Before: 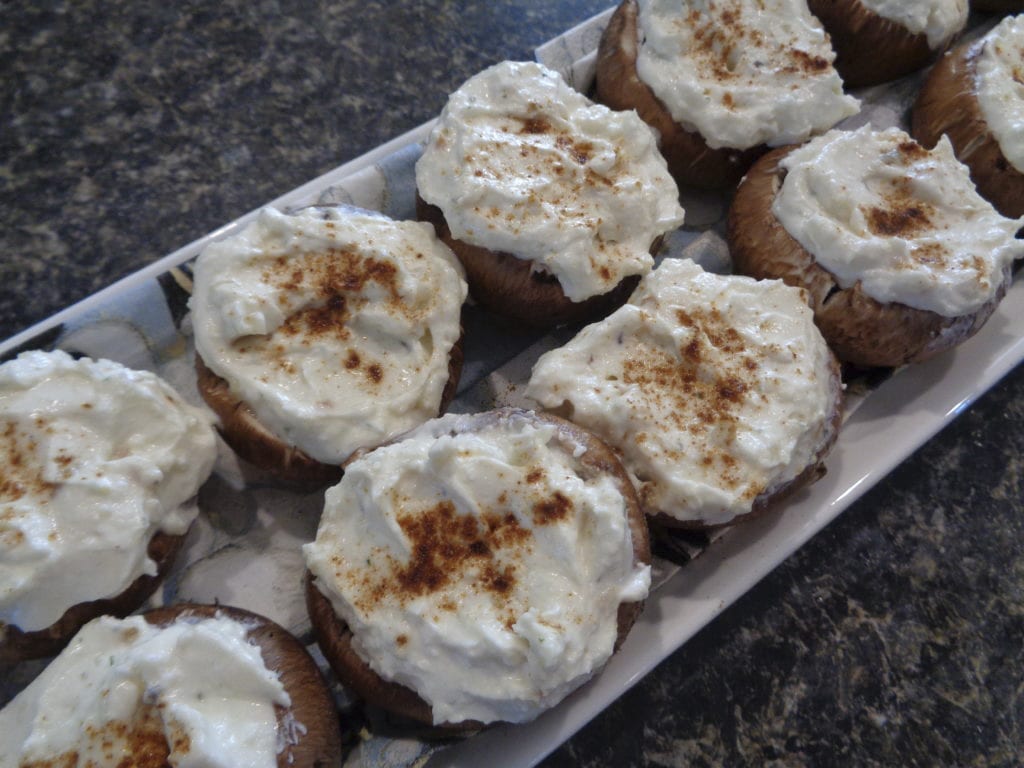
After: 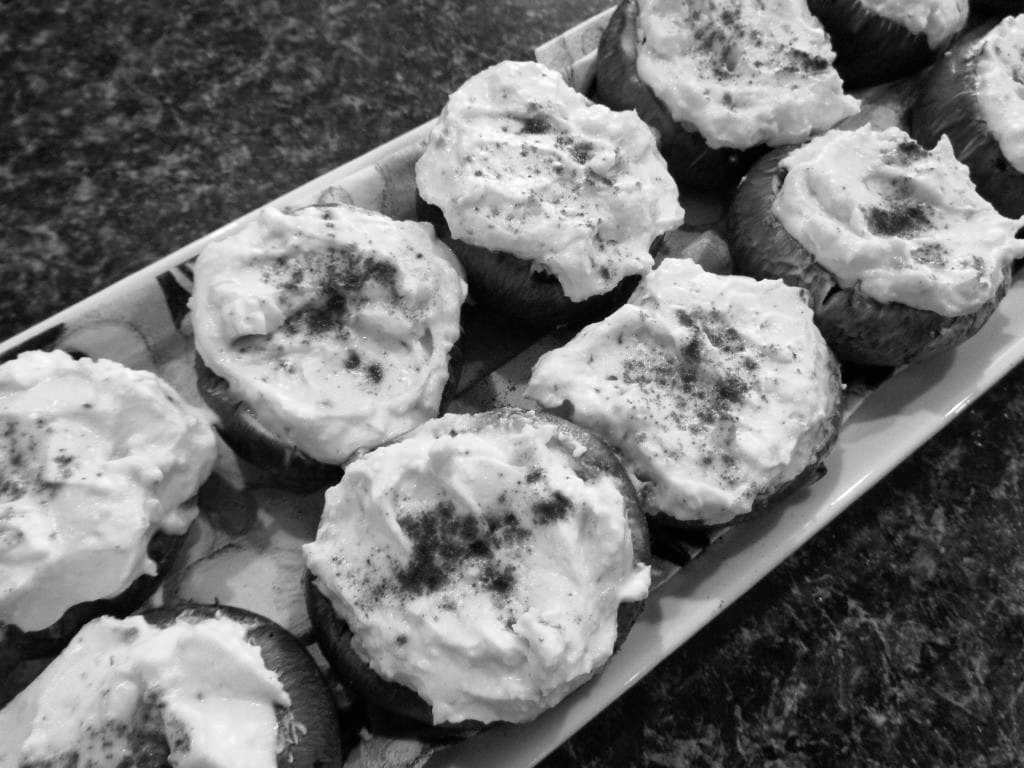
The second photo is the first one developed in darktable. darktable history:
rgb levels: mode RGB, independent channels, levels [[0, 0.5, 1], [0, 0.521, 1], [0, 0.536, 1]]
monochrome: on, module defaults
base curve: curves: ch0 [(0, 0) (0.005, 0.002) (0.193, 0.295) (0.399, 0.664) (0.75, 0.928) (1, 1)]
